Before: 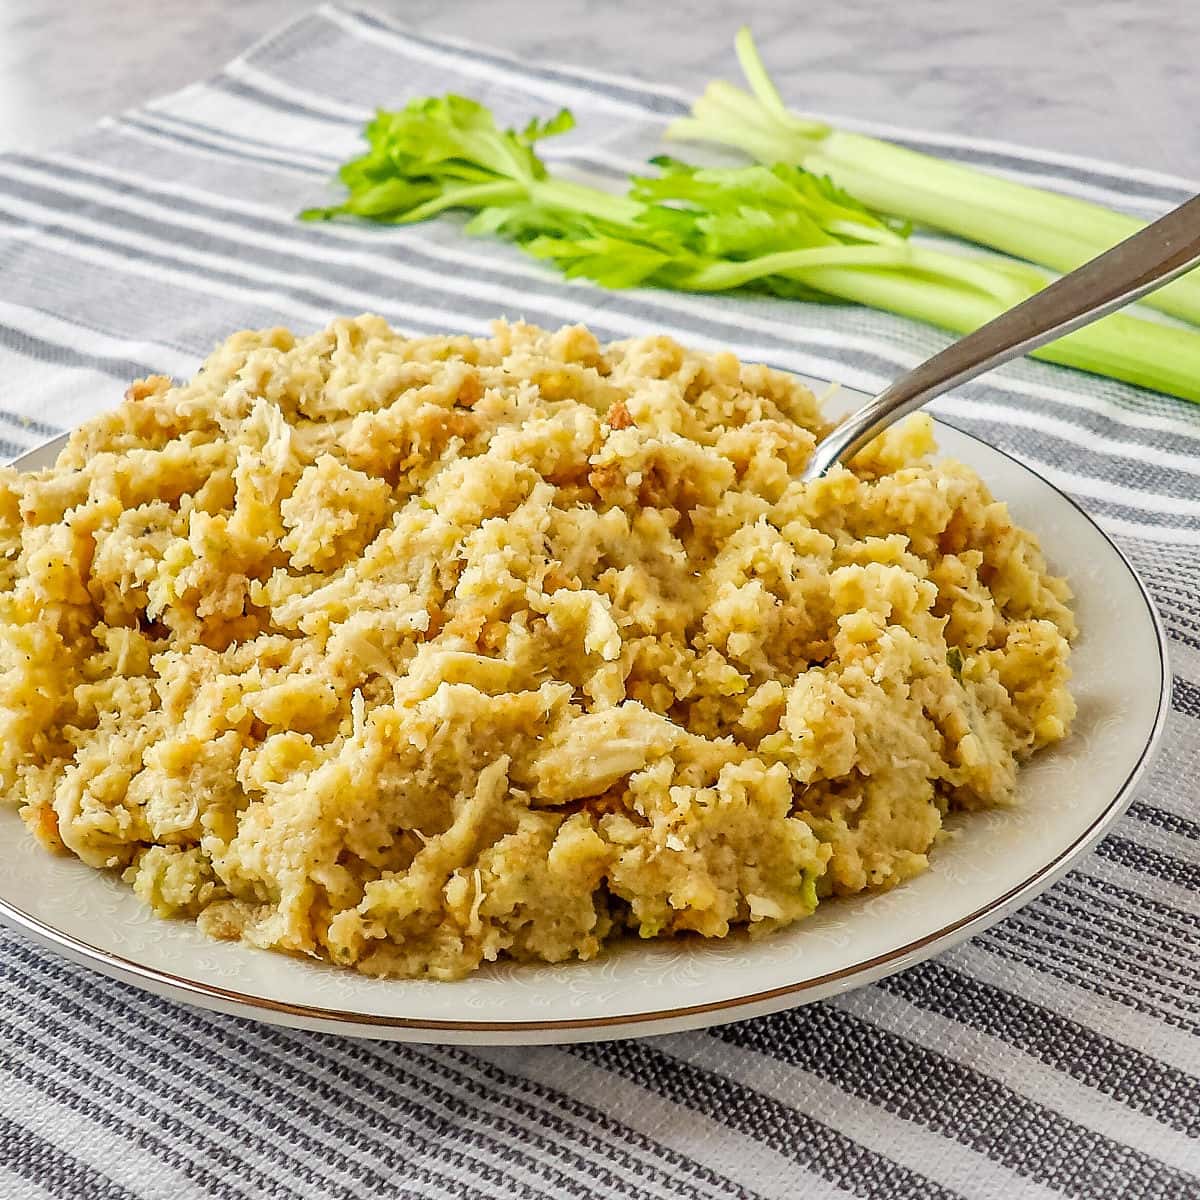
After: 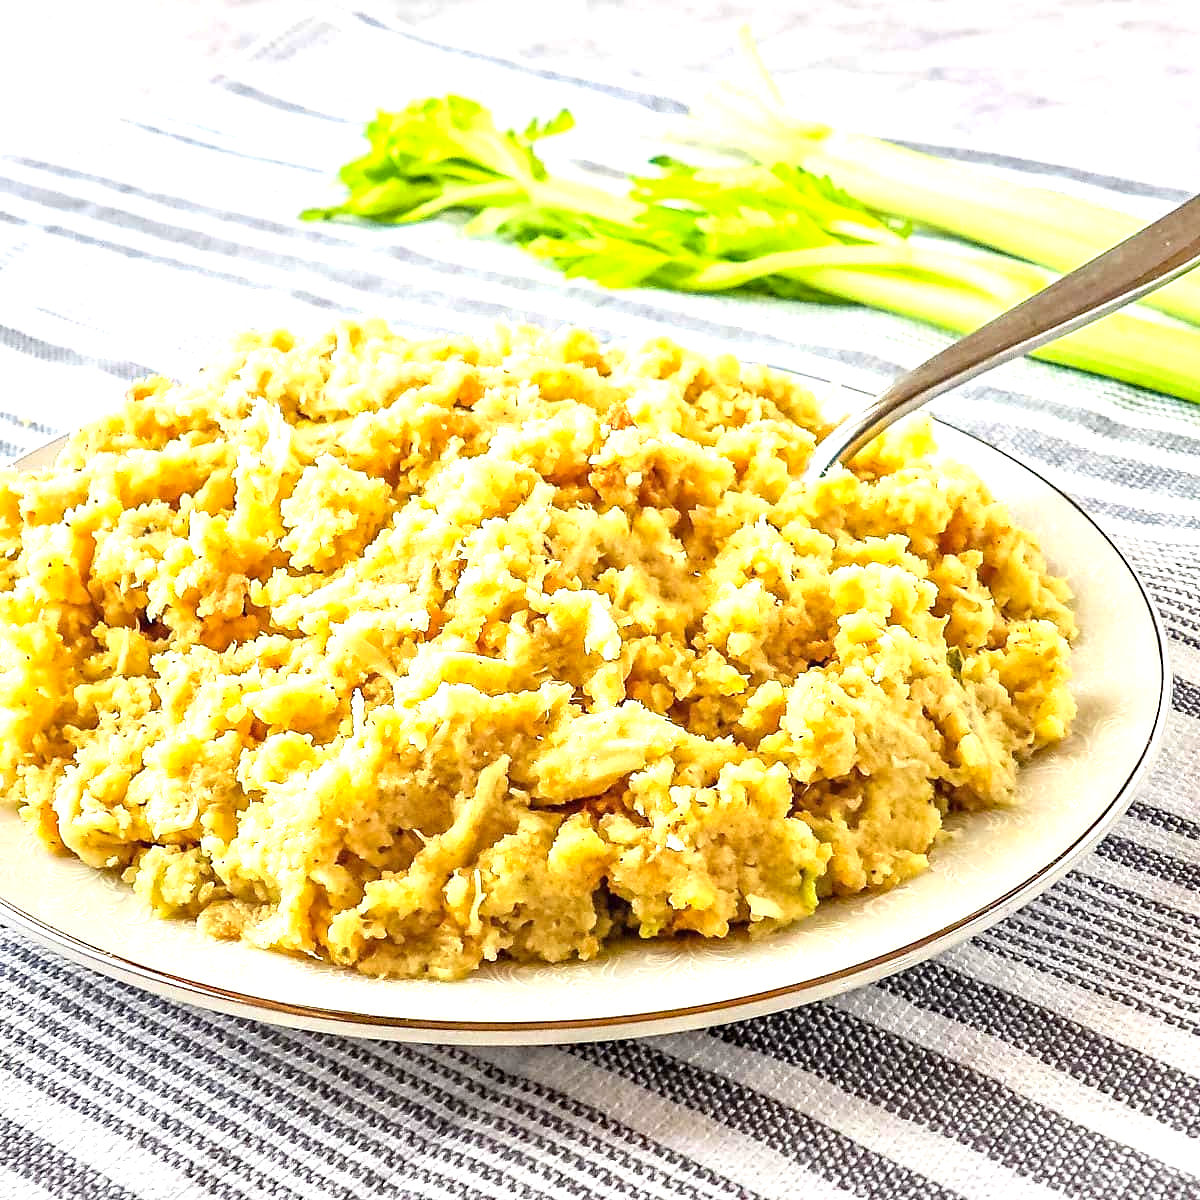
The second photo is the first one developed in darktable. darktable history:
haze removal: compatibility mode true, adaptive false
exposure: black level correction 0, exposure 1.125 EV, compensate exposure bias true, compensate highlight preservation false
